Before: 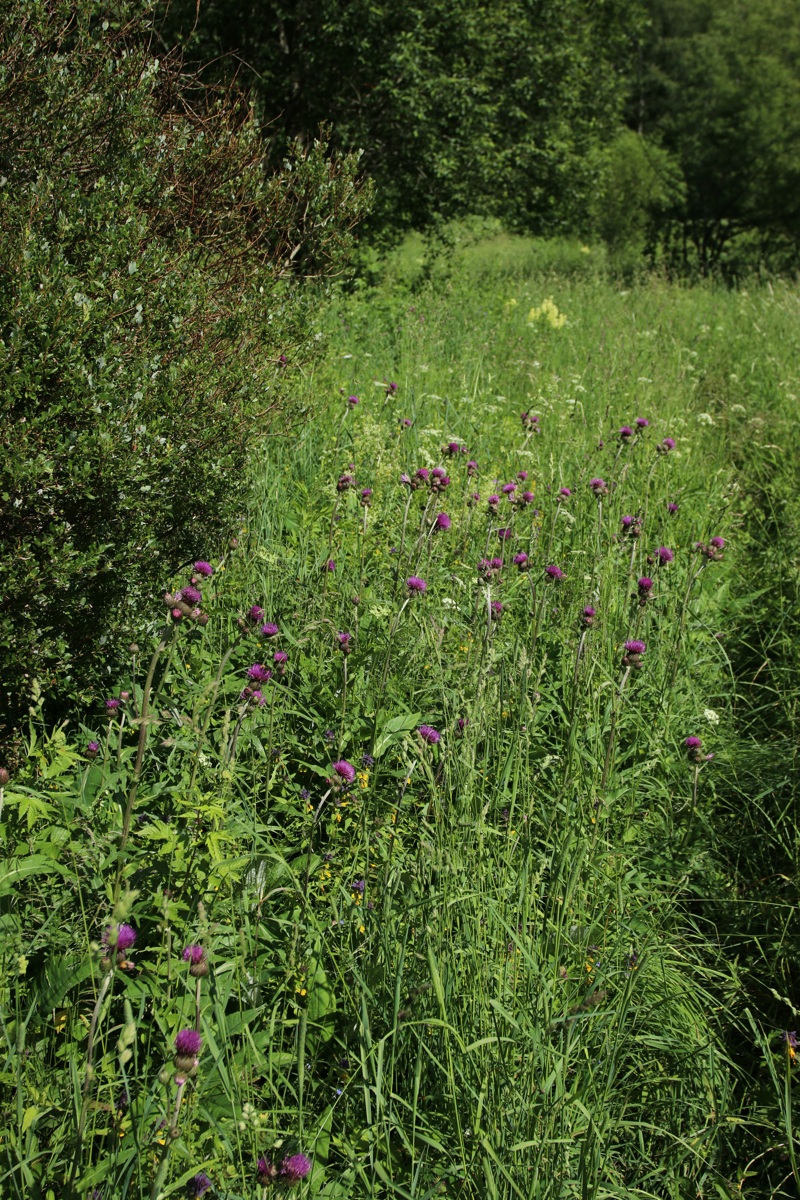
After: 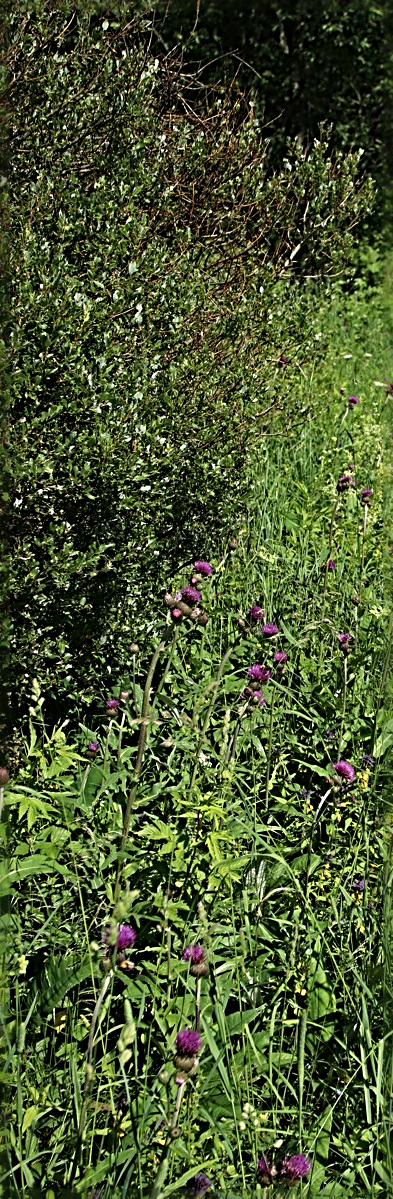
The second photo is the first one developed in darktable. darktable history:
crop and rotate: left 0%, top 0%, right 50.845%
sharpen: radius 3.69, amount 0.928
haze removal: compatibility mode true, adaptive false
